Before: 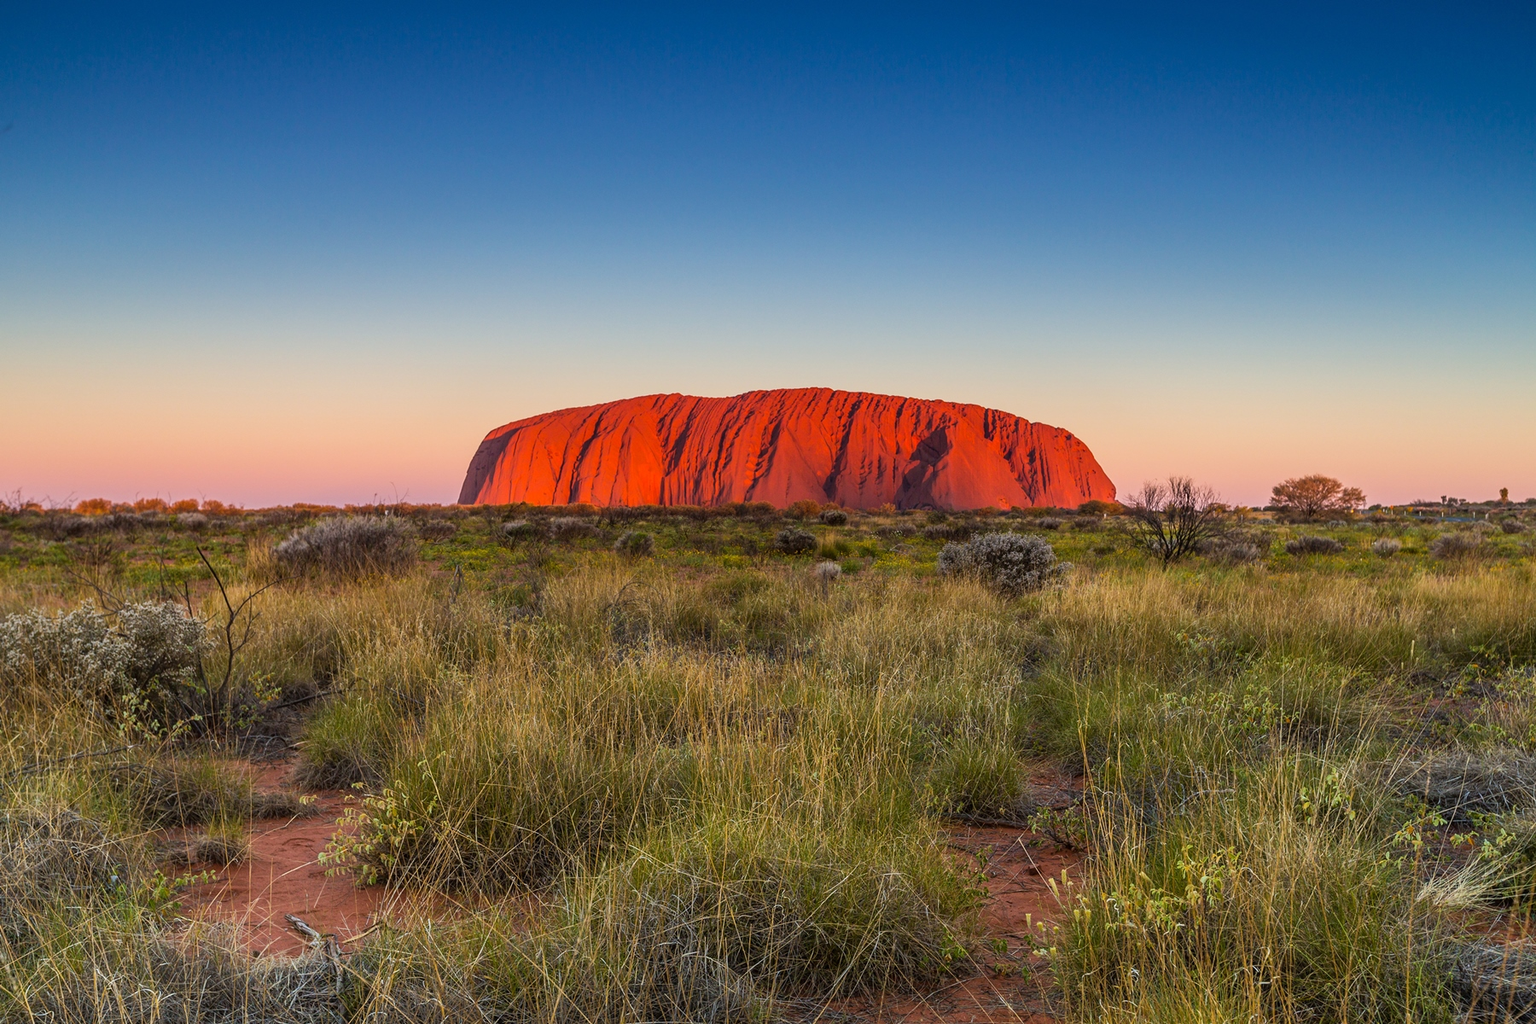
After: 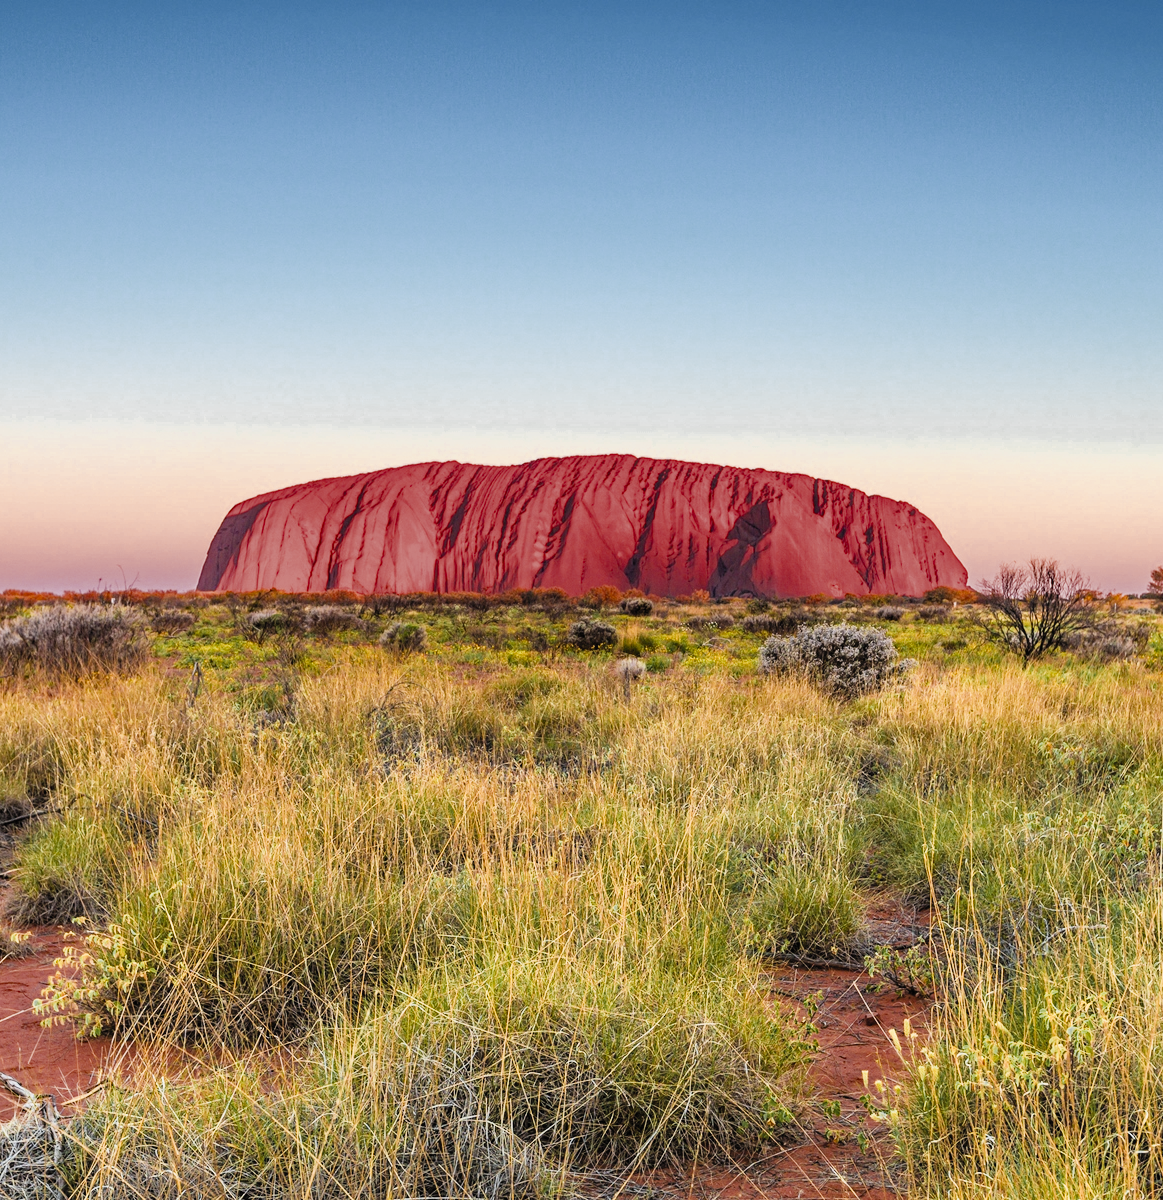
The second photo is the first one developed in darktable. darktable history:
contrast brightness saturation: contrast 0.2, brightness 0.168, saturation 0.223
shadows and highlights: shadows 20.47, highlights -20.48, soften with gaussian
crop and rotate: left 18.922%, right 16.448%
color correction: highlights a* -0.097, highlights b* 0.079
filmic rgb: black relative exposure -7.65 EV, white relative exposure 4.56 EV, threshold 6 EV, hardness 3.61, color science v4 (2020), enable highlight reconstruction true
exposure: exposure 1 EV, compensate highlight preservation false
haze removal: strength 0.293, distance 0.252, compatibility mode true, adaptive false
color zones: curves: ch0 [(0.035, 0.242) (0.25, 0.5) (0.384, 0.214) (0.488, 0.255) (0.75, 0.5)]; ch1 [(0.063, 0.379) (0.25, 0.5) (0.354, 0.201) (0.489, 0.085) (0.729, 0.271)]; ch2 [(0.25, 0.5) (0.38, 0.517) (0.442, 0.51) (0.735, 0.456)]
